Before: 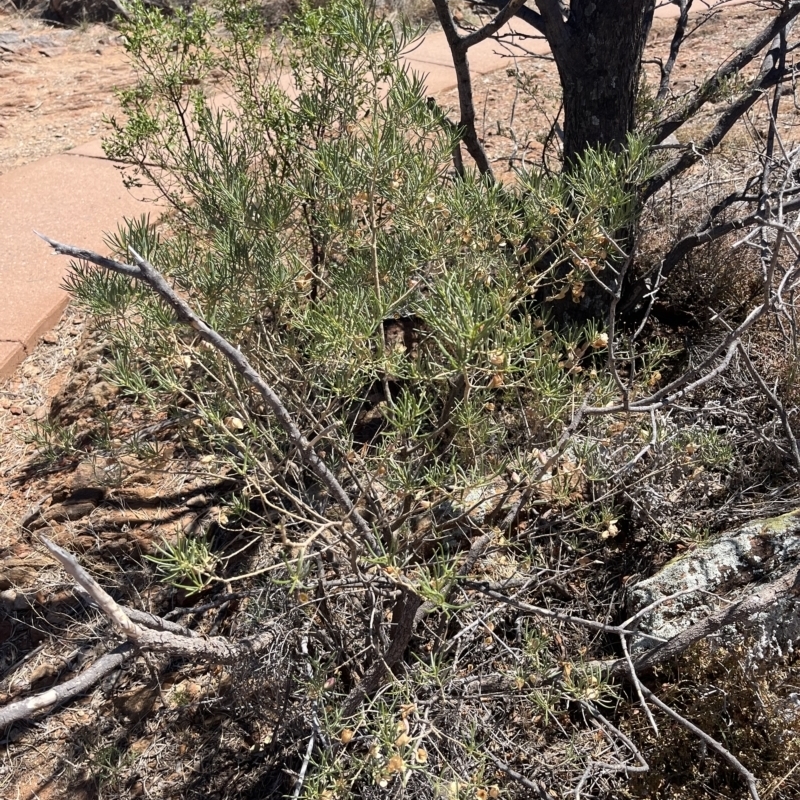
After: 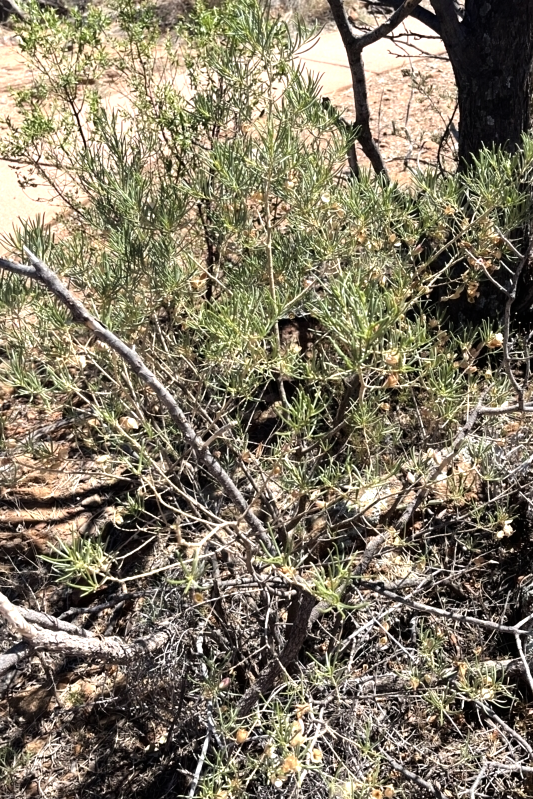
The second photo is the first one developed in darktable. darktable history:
crop and rotate: left 13.344%, right 20.009%
tone equalizer: -8 EV -0.773 EV, -7 EV -0.692 EV, -6 EV -0.577 EV, -5 EV -0.409 EV, -3 EV 0.397 EV, -2 EV 0.6 EV, -1 EV 0.693 EV, +0 EV 0.749 EV, luminance estimator HSV value / RGB max
